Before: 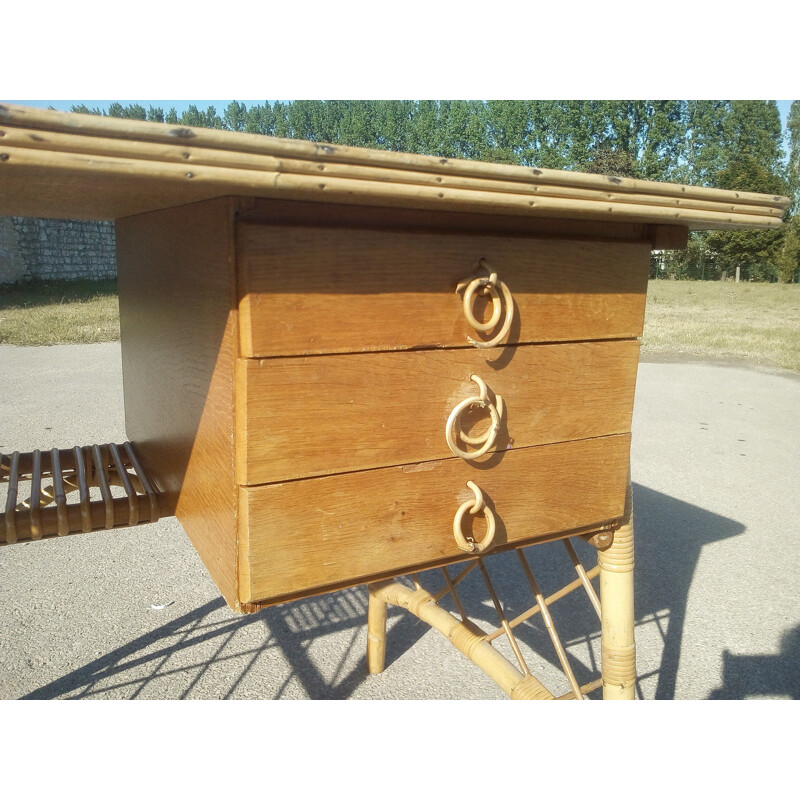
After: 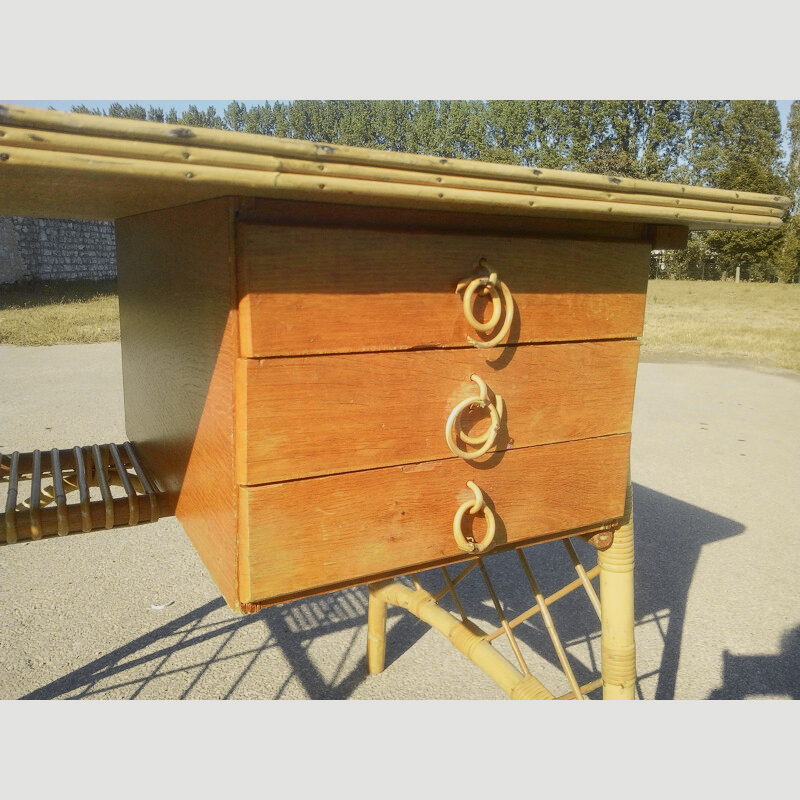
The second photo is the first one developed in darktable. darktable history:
tone curve: curves: ch0 [(0, 0.017) (0.239, 0.277) (0.508, 0.593) (0.826, 0.855) (1, 0.945)]; ch1 [(0, 0) (0.401, 0.42) (0.442, 0.47) (0.492, 0.498) (0.511, 0.504) (0.555, 0.586) (0.681, 0.739) (1, 1)]; ch2 [(0, 0) (0.411, 0.433) (0.5, 0.504) (0.545, 0.574) (1, 1)], color space Lab, independent channels, preserve colors none
base curve: curves: ch0 [(0, 0) (0.303, 0.277) (1, 1)], preserve colors none
exposure: exposure -0.335 EV, compensate highlight preservation false
